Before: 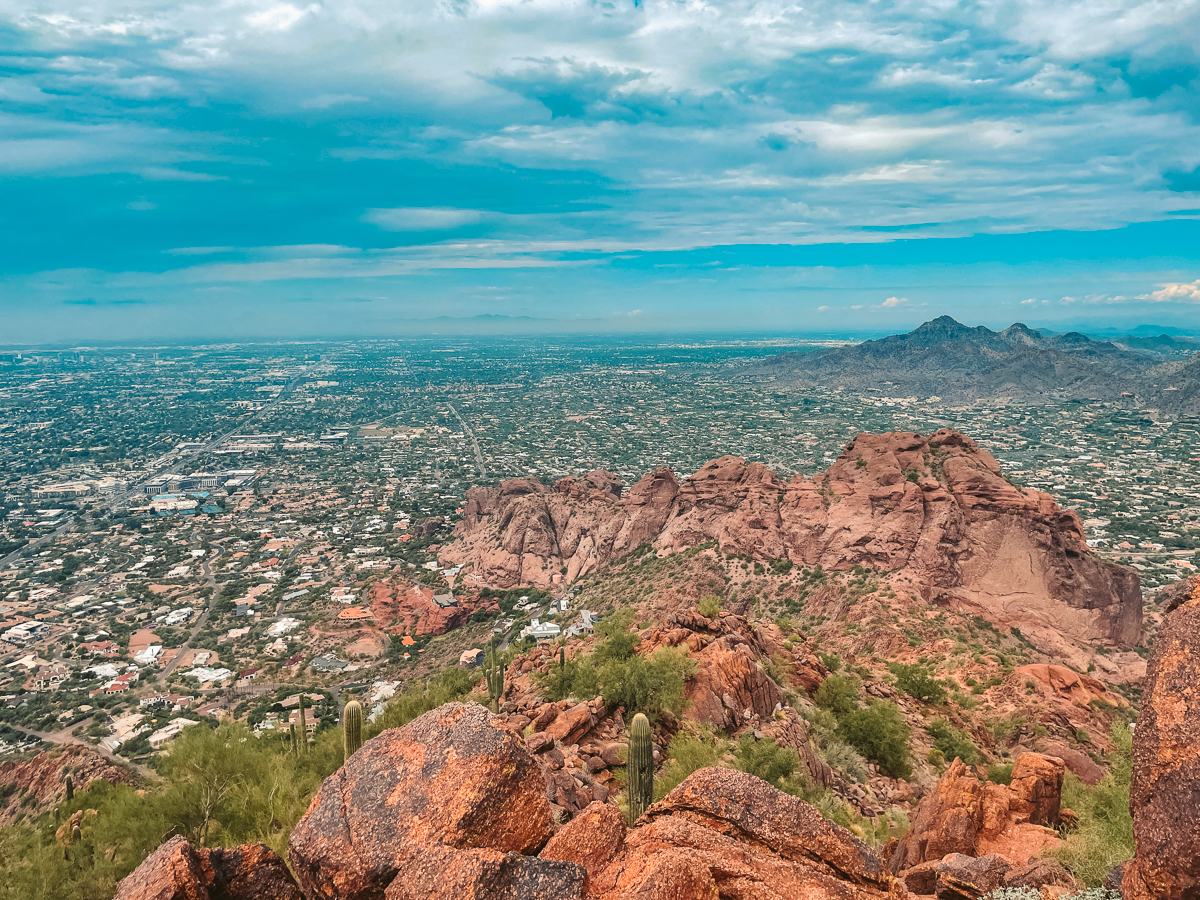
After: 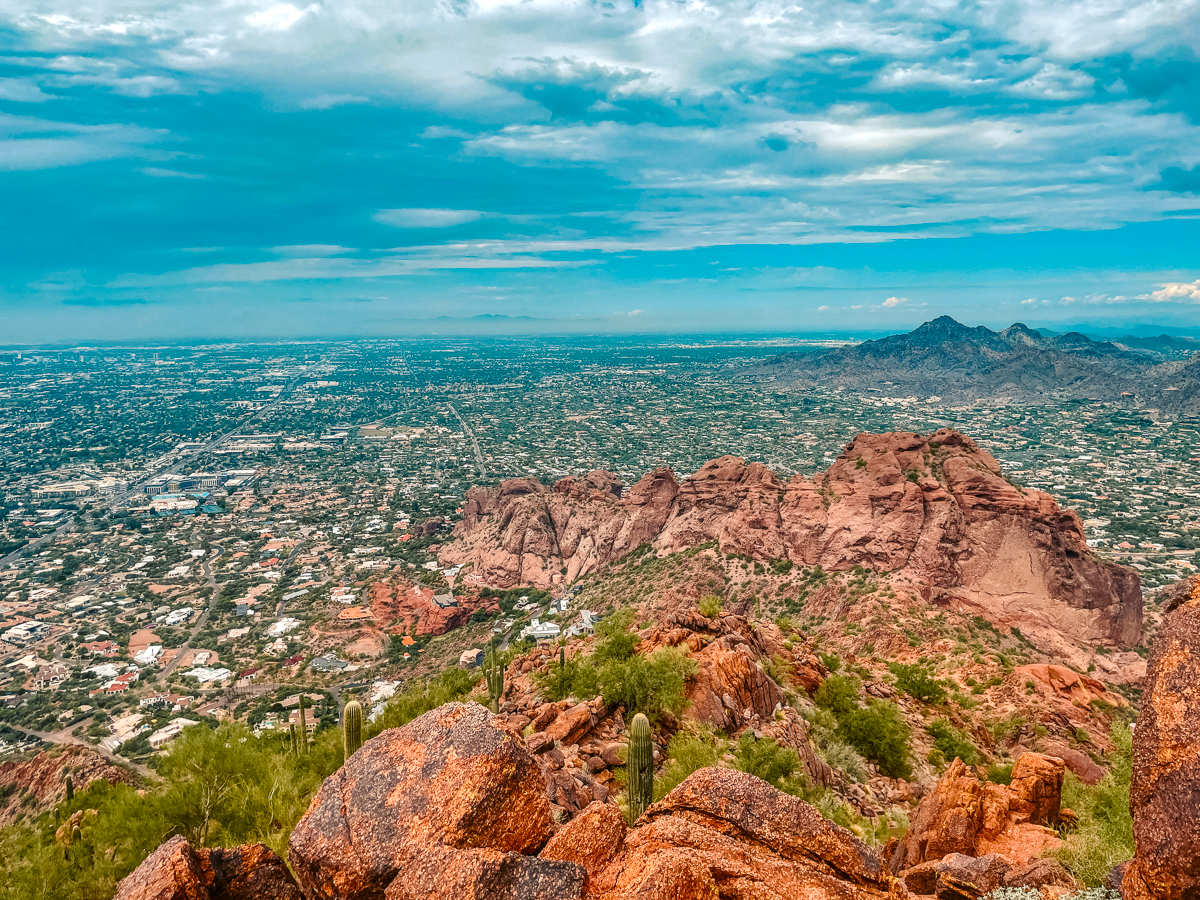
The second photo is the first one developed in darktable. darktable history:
local contrast: detail 130%
color balance rgb: perceptual saturation grading › global saturation 34.829%, perceptual saturation grading › highlights -29.884%, perceptual saturation grading › shadows 35.286%
